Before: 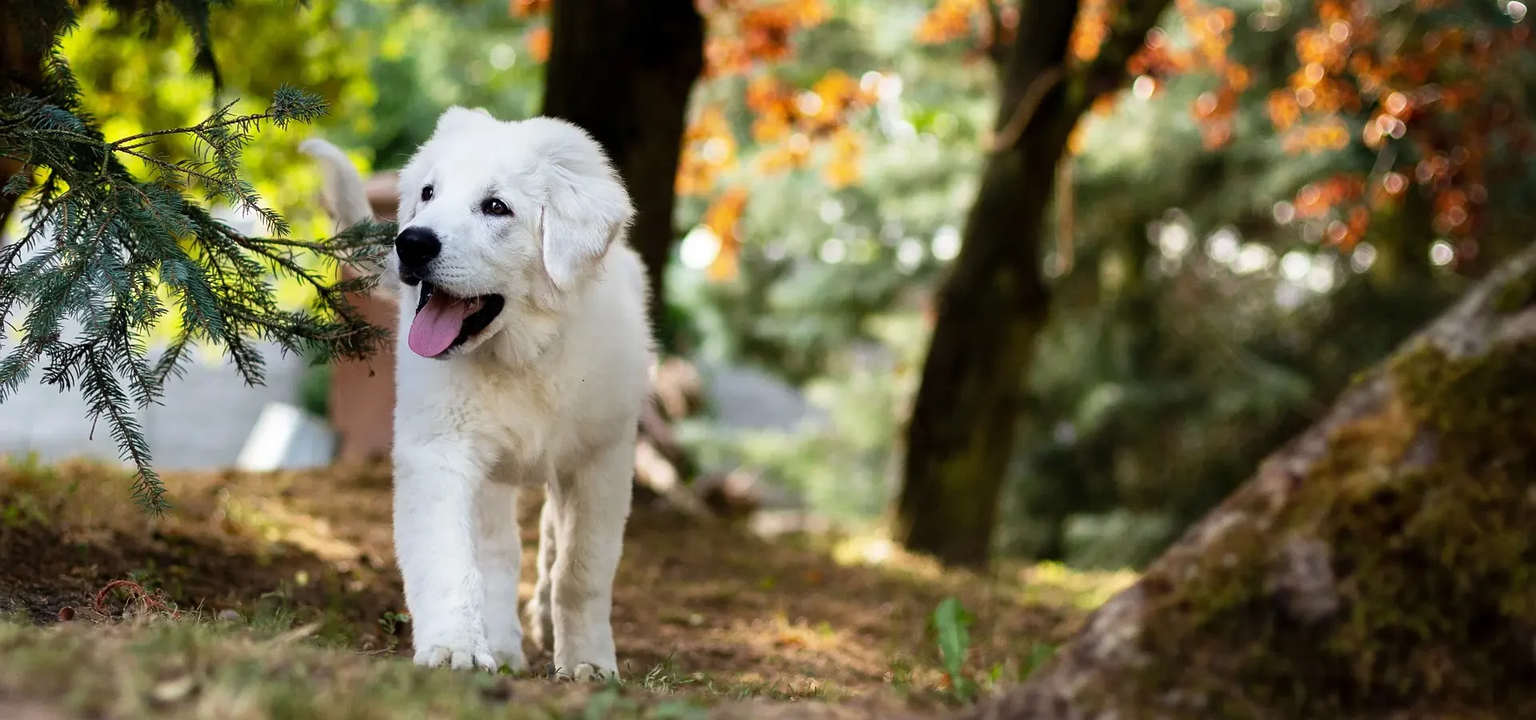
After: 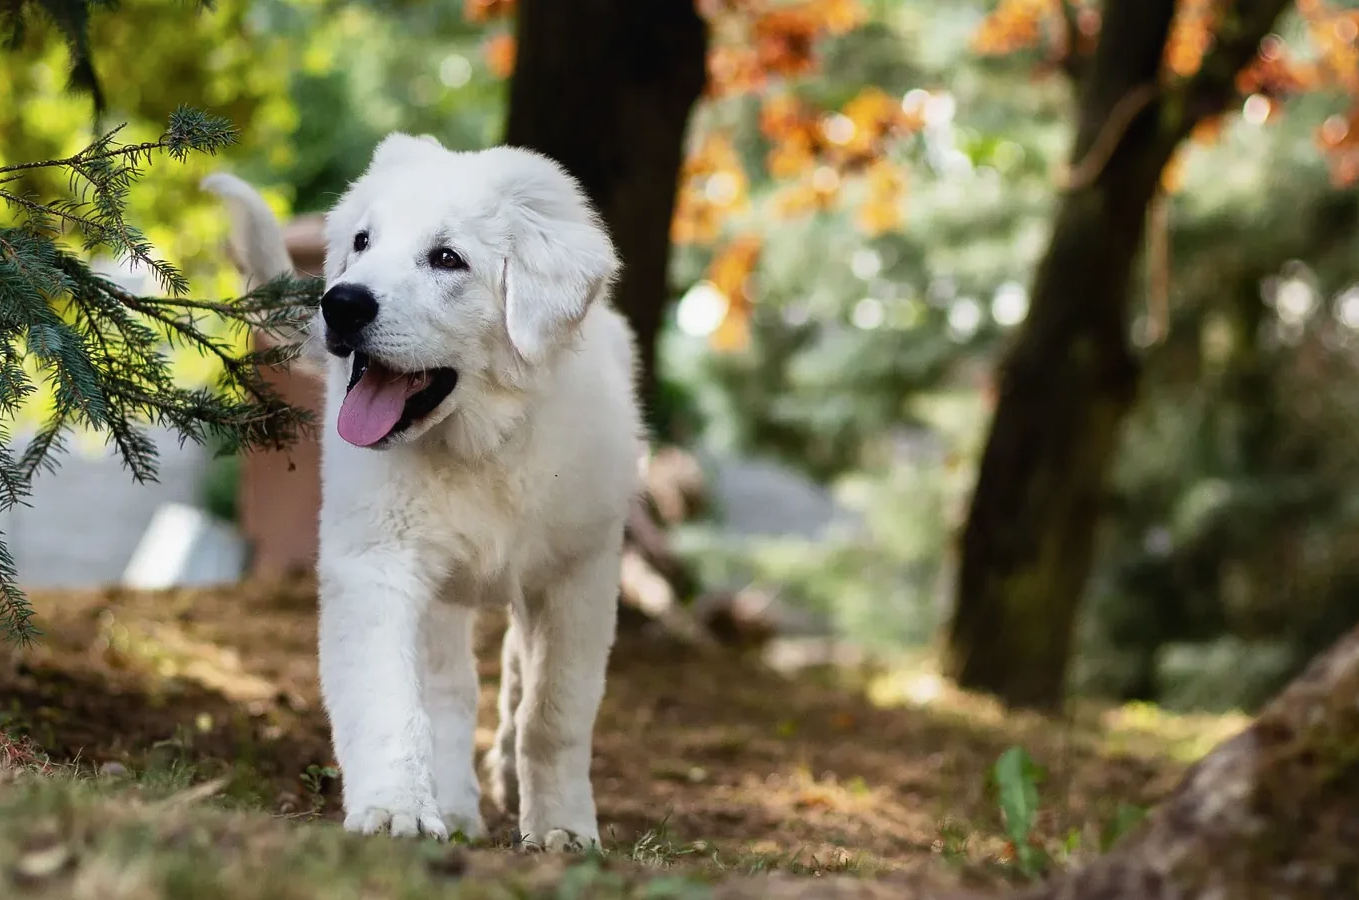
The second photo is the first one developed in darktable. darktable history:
contrast brightness saturation: contrast -0.069, brightness -0.043, saturation -0.105
crop and rotate: left 9.02%, right 20.175%
local contrast: mode bilateral grid, contrast 20, coarseness 50, detail 119%, midtone range 0.2
